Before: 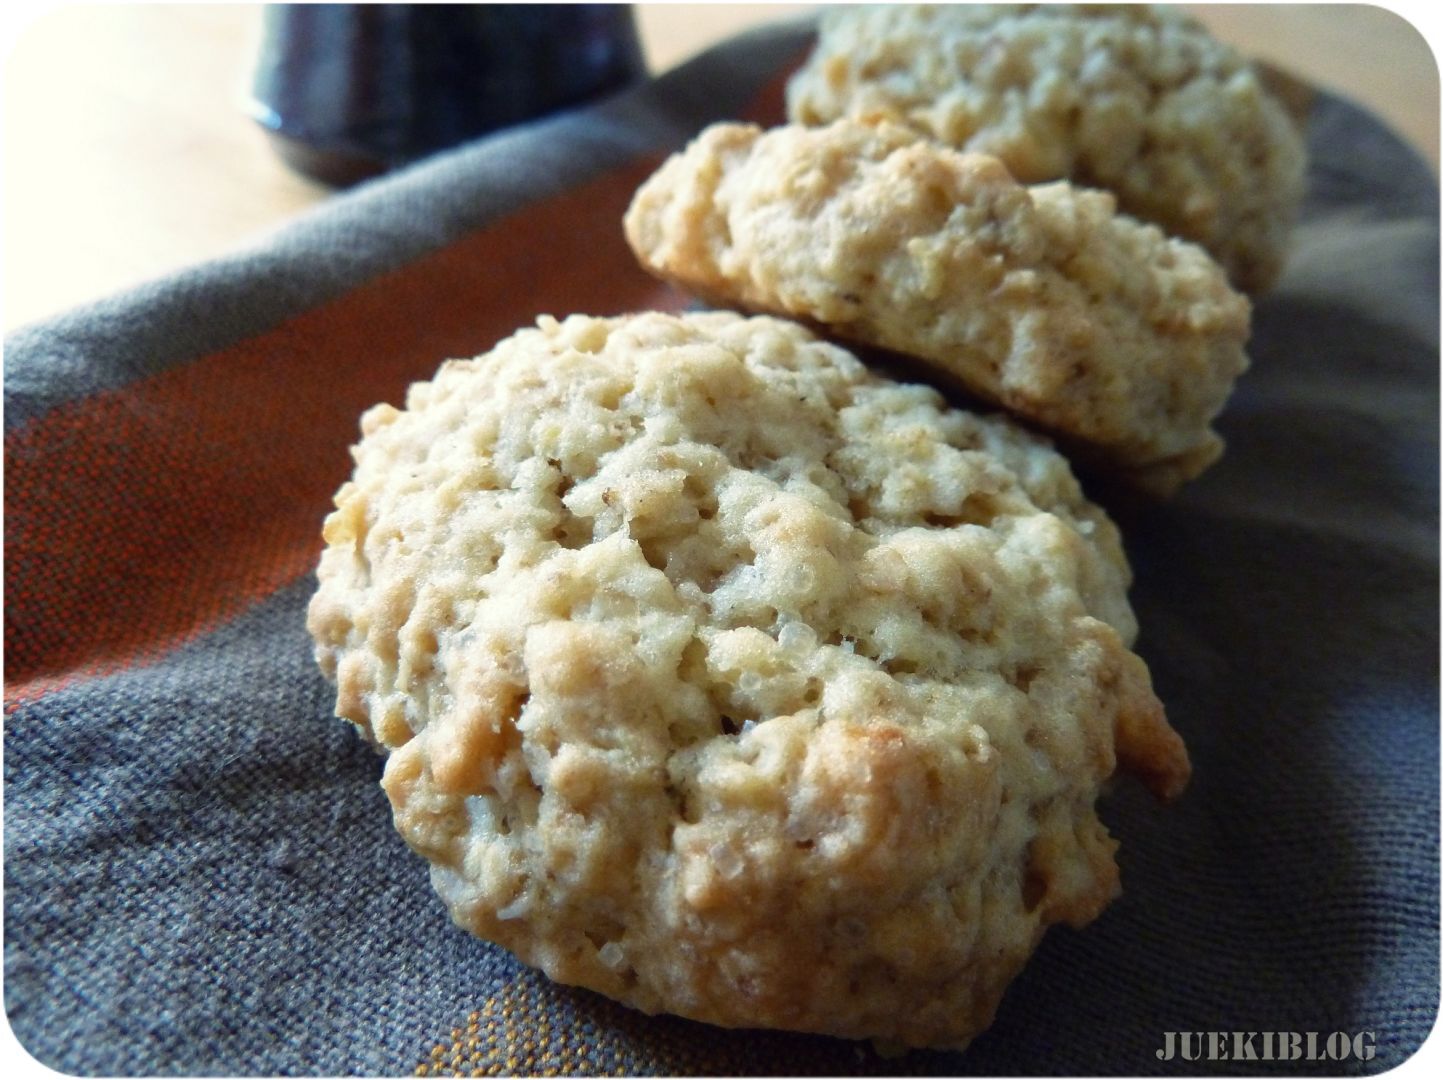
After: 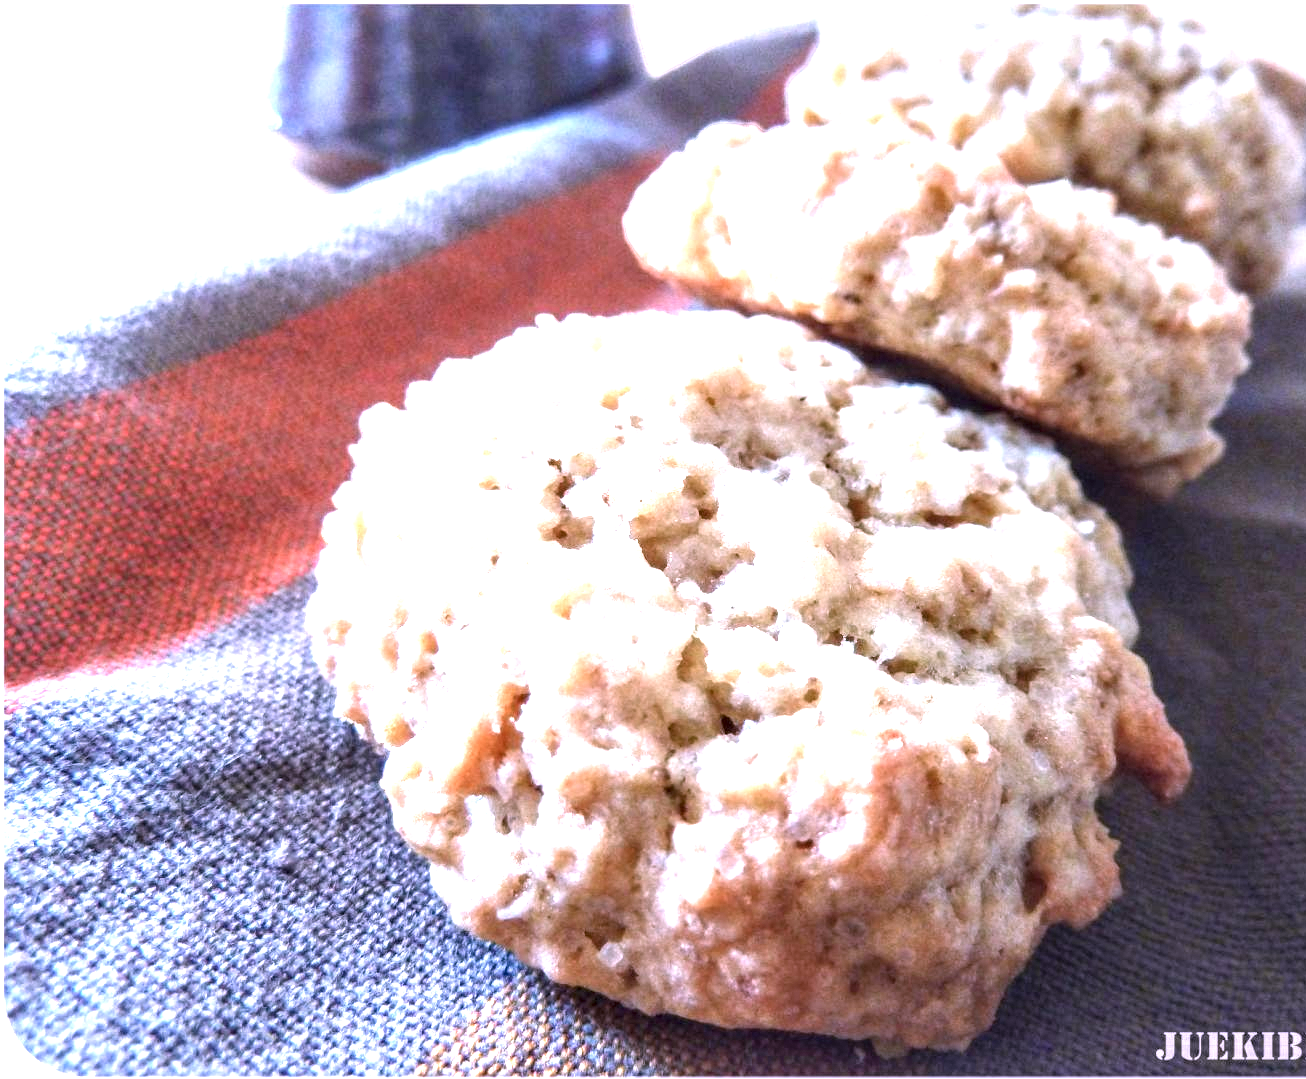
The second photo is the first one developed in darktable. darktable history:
color correction: highlights a* 15.2, highlights b* -24.32
local contrast: detail 130%
crop: right 9.486%, bottom 0.033%
exposure: black level correction 0.001, exposure 1.725 EV, compensate exposure bias true, compensate highlight preservation false
contrast equalizer: octaves 7, y [[0.535, 0.543, 0.548, 0.548, 0.542, 0.532], [0.5 ×6], [0.5 ×6], [0 ×6], [0 ×6]]
